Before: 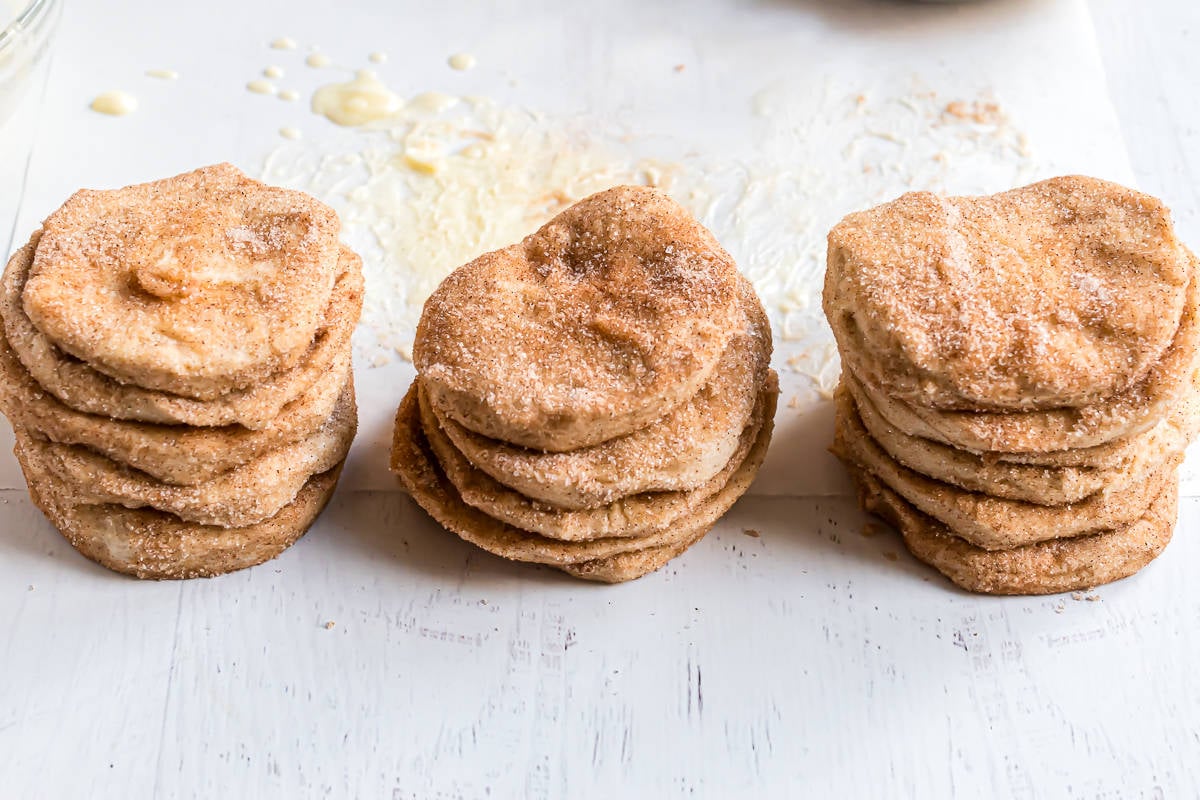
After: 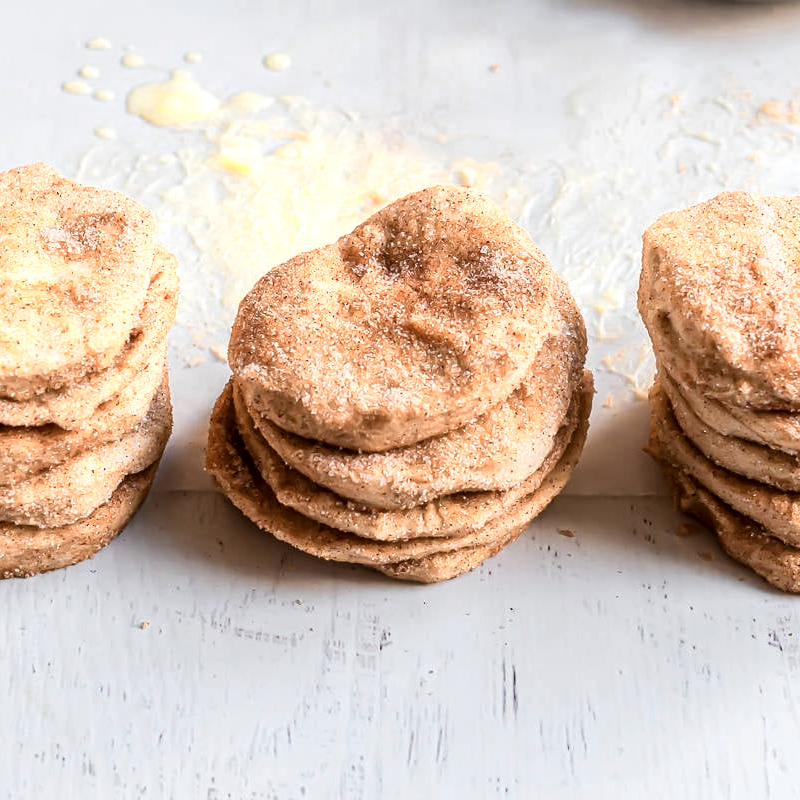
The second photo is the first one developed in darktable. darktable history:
contrast brightness saturation: contrast 0.03, brightness -0.04
color zones: curves: ch0 [(0.018, 0.548) (0.224, 0.64) (0.425, 0.447) (0.675, 0.575) (0.732, 0.579)]; ch1 [(0.066, 0.487) (0.25, 0.5) (0.404, 0.43) (0.75, 0.421) (0.956, 0.421)]; ch2 [(0.044, 0.561) (0.215, 0.465) (0.399, 0.544) (0.465, 0.548) (0.614, 0.447) (0.724, 0.43) (0.882, 0.623) (0.956, 0.632)]
crop and rotate: left 15.446%, right 17.836%
local contrast: mode bilateral grid, contrast 10, coarseness 25, detail 115%, midtone range 0.2
